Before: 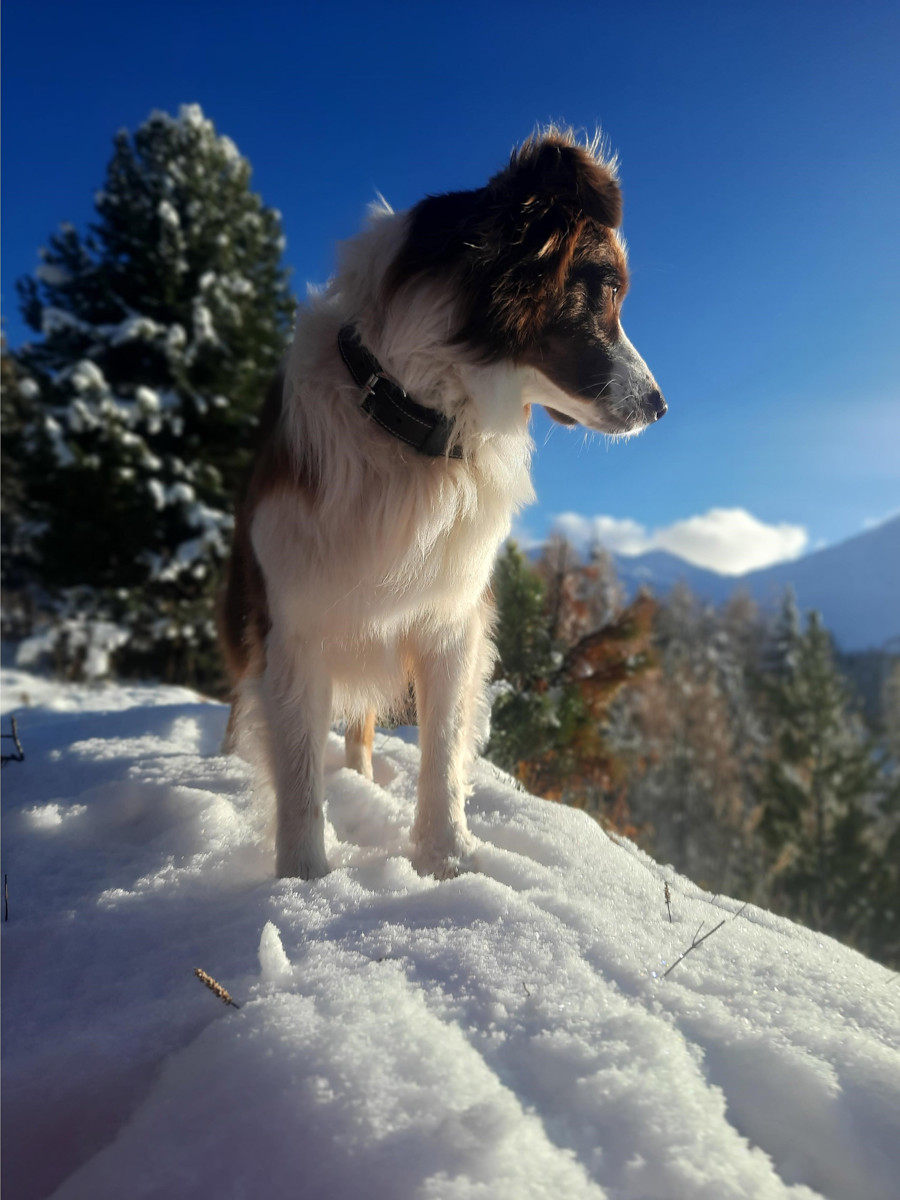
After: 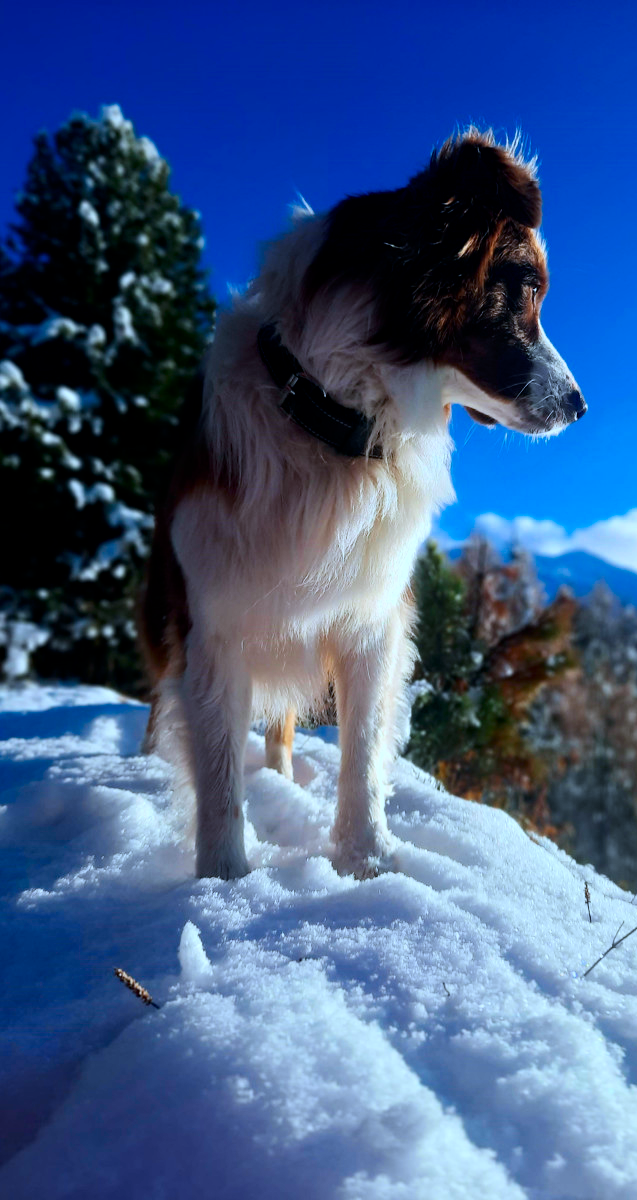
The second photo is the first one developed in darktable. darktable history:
contrast brightness saturation: contrast 0.125, brightness -0.119, saturation 0.201
haze removal: compatibility mode true, adaptive false
crop and rotate: left 8.962%, right 20.192%
filmic rgb: black relative exposure -16 EV, white relative exposure 6.93 EV, hardness 4.69, color science v6 (2022)
color calibration: illuminant custom, x 0.387, y 0.387, temperature 3834.61 K
levels: mode automatic, black 0.019%, levels [0, 0.281, 0.562]
